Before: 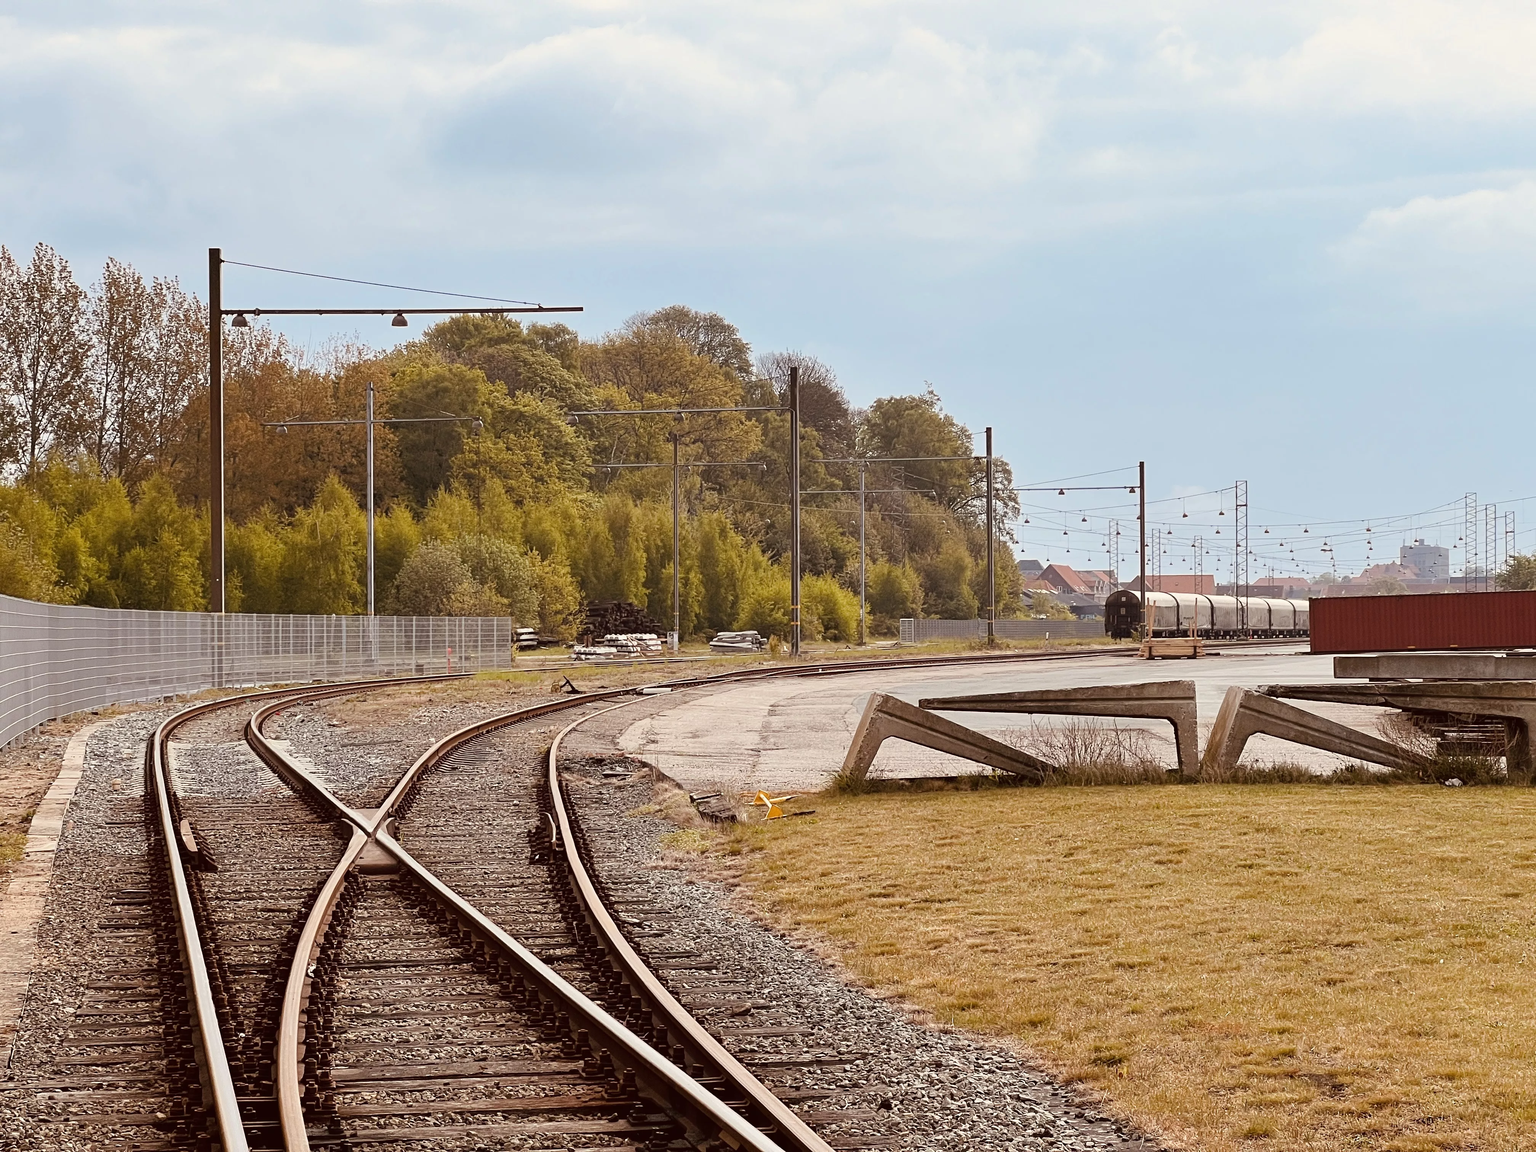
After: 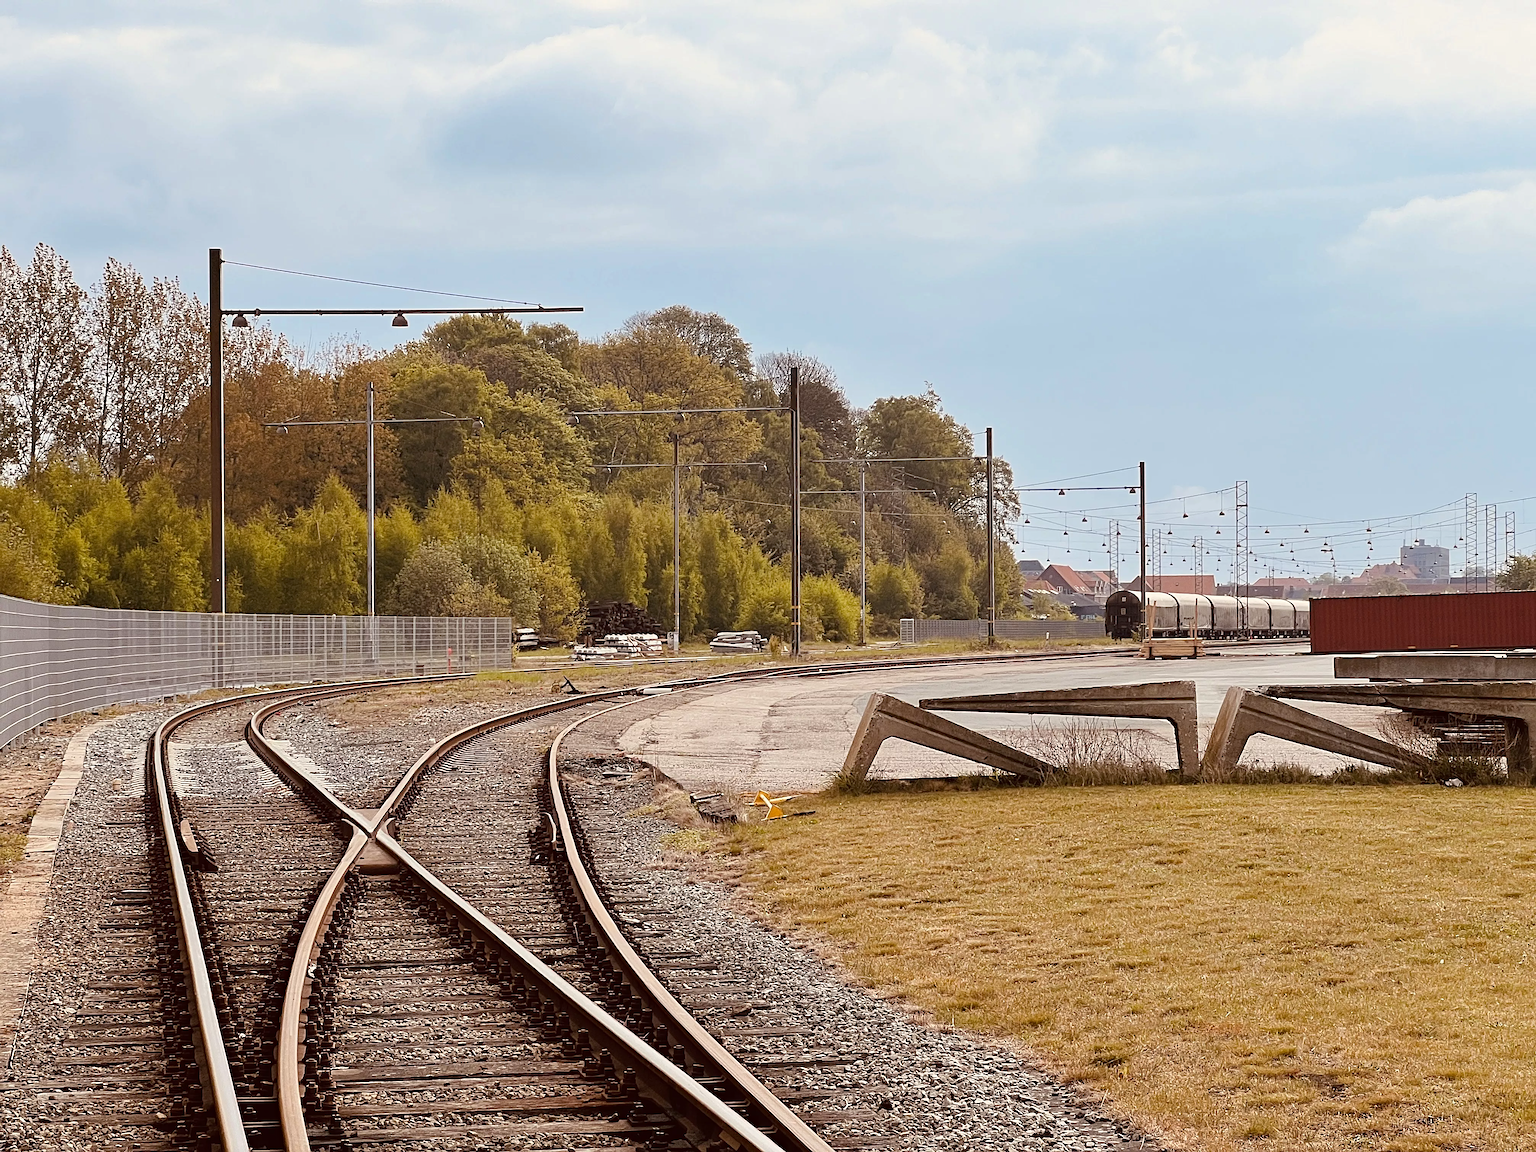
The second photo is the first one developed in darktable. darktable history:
haze removal: compatibility mode true, adaptive false
sharpen: radius 2.161, amount 0.38, threshold 0.132
